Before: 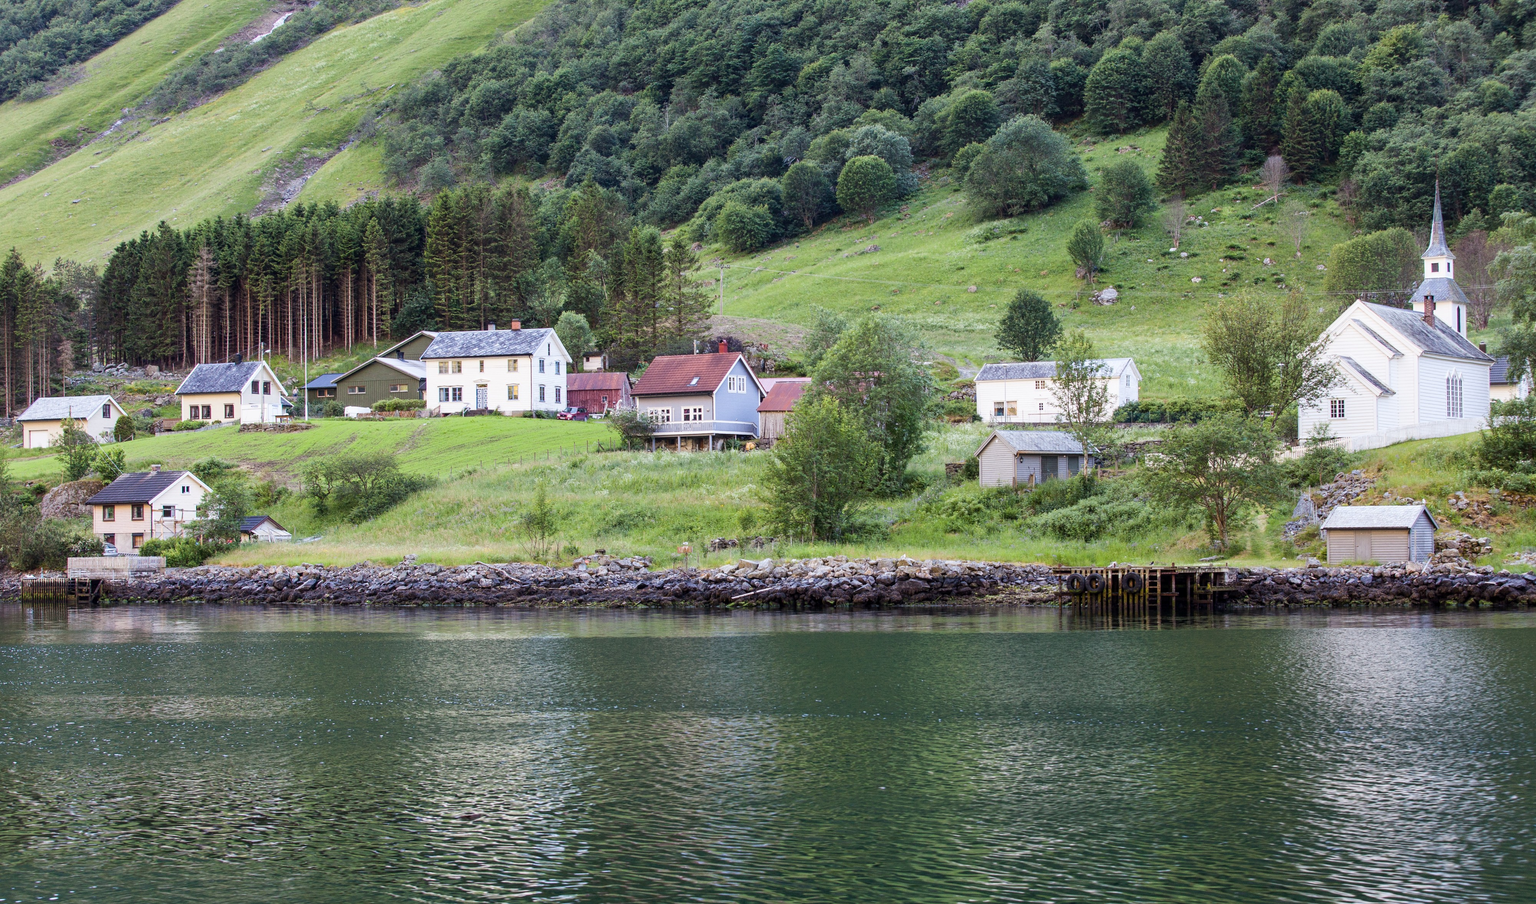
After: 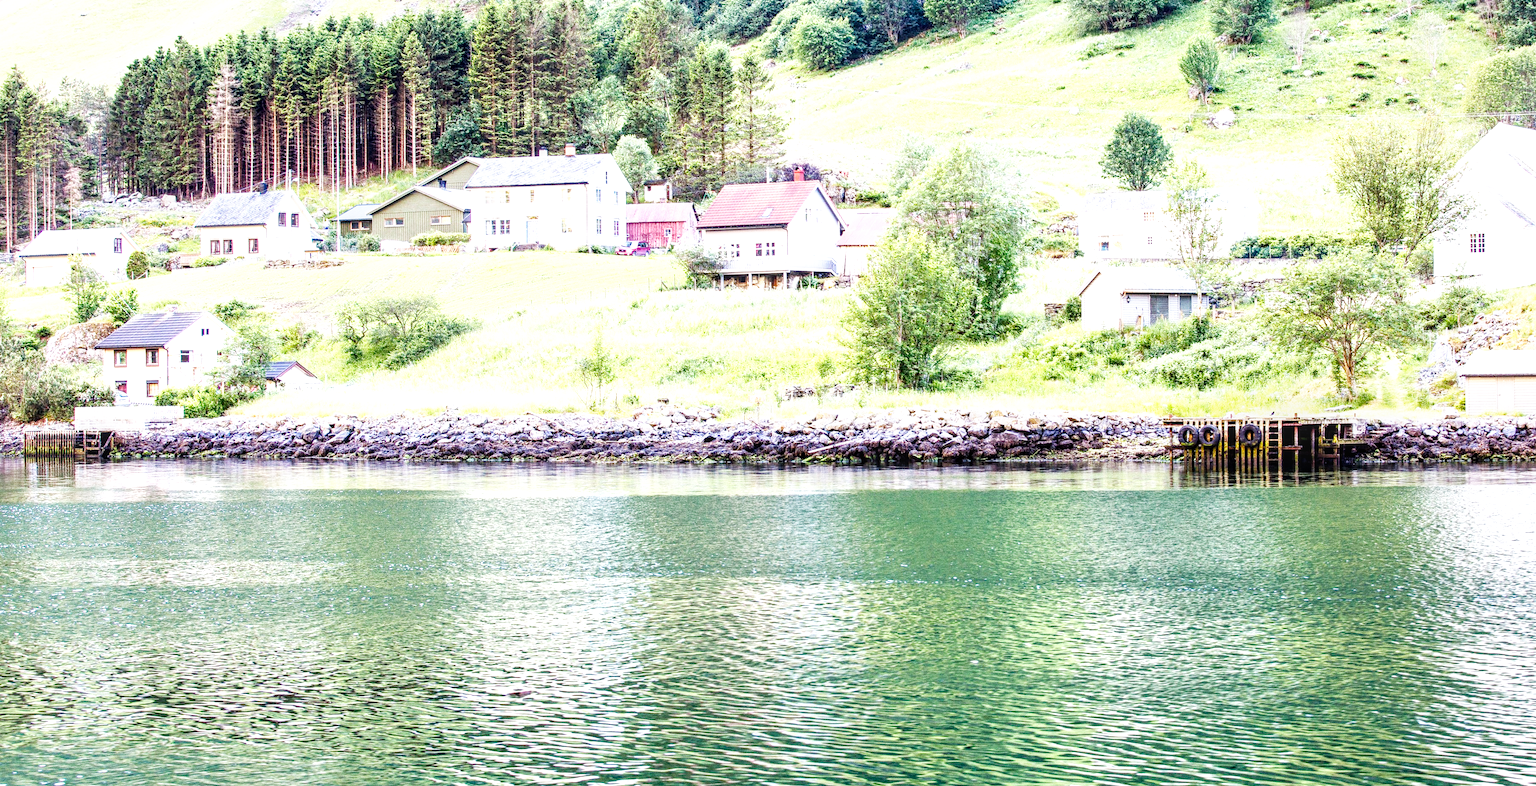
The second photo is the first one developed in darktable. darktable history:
exposure: black level correction 0.001, exposure 1.116 EV, compensate highlight preservation false
crop: top 20.916%, right 9.437%, bottom 0.316%
local contrast: detail 130%
base curve: curves: ch0 [(0, 0) (0.007, 0.004) (0.027, 0.03) (0.046, 0.07) (0.207, 0.54) (0.442, 0.872) (0.673, 0.972) (1, 1)], preserve colors none
